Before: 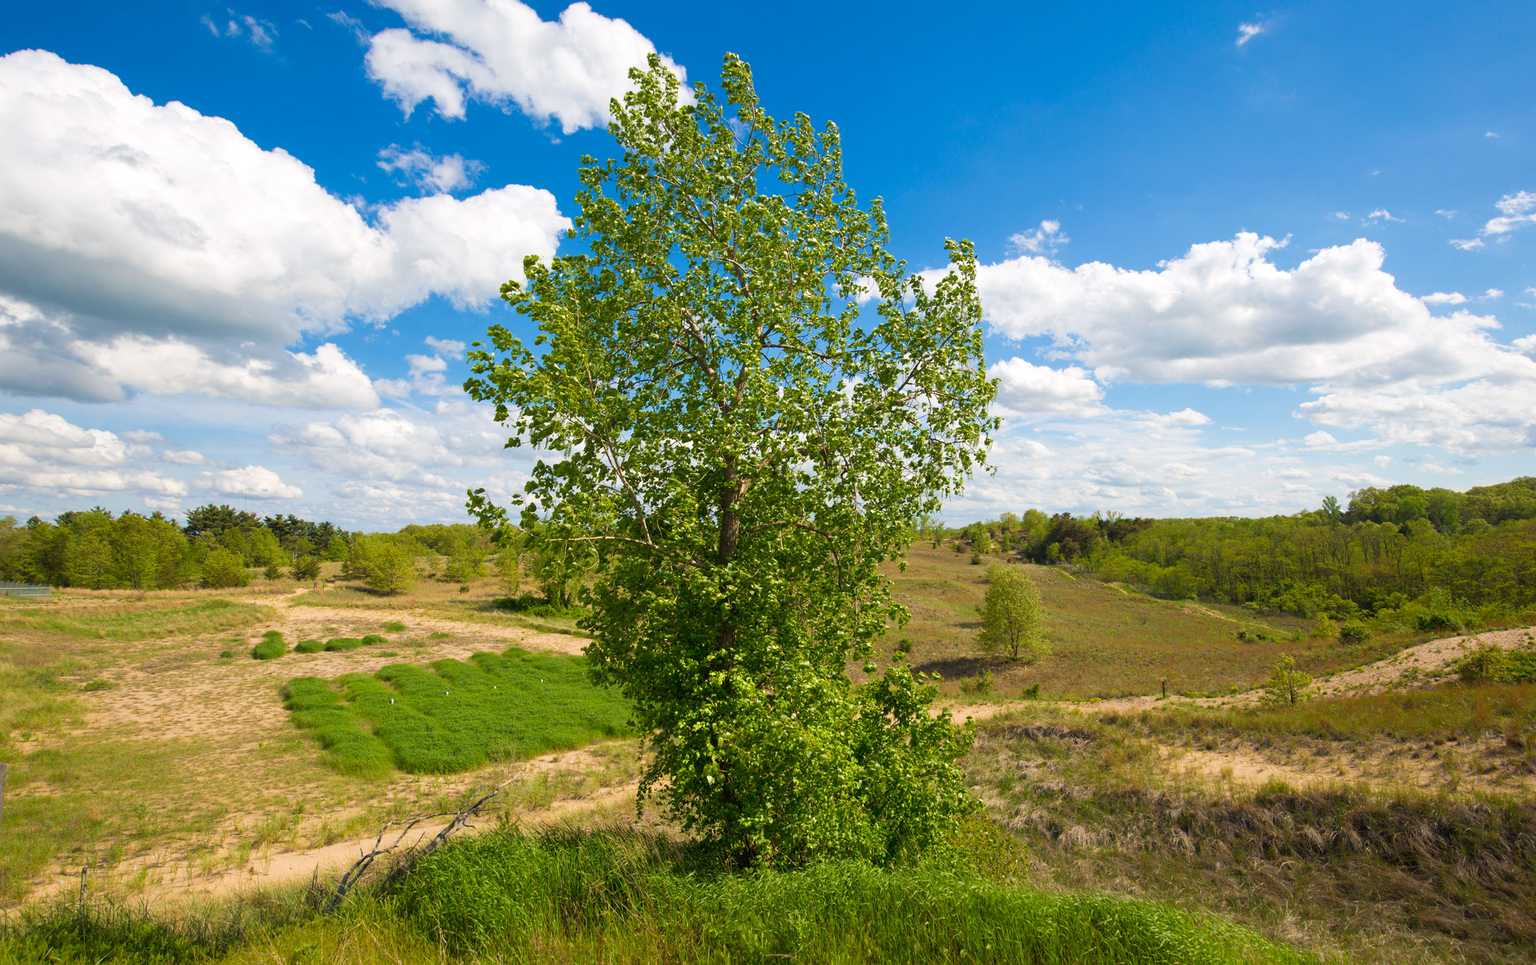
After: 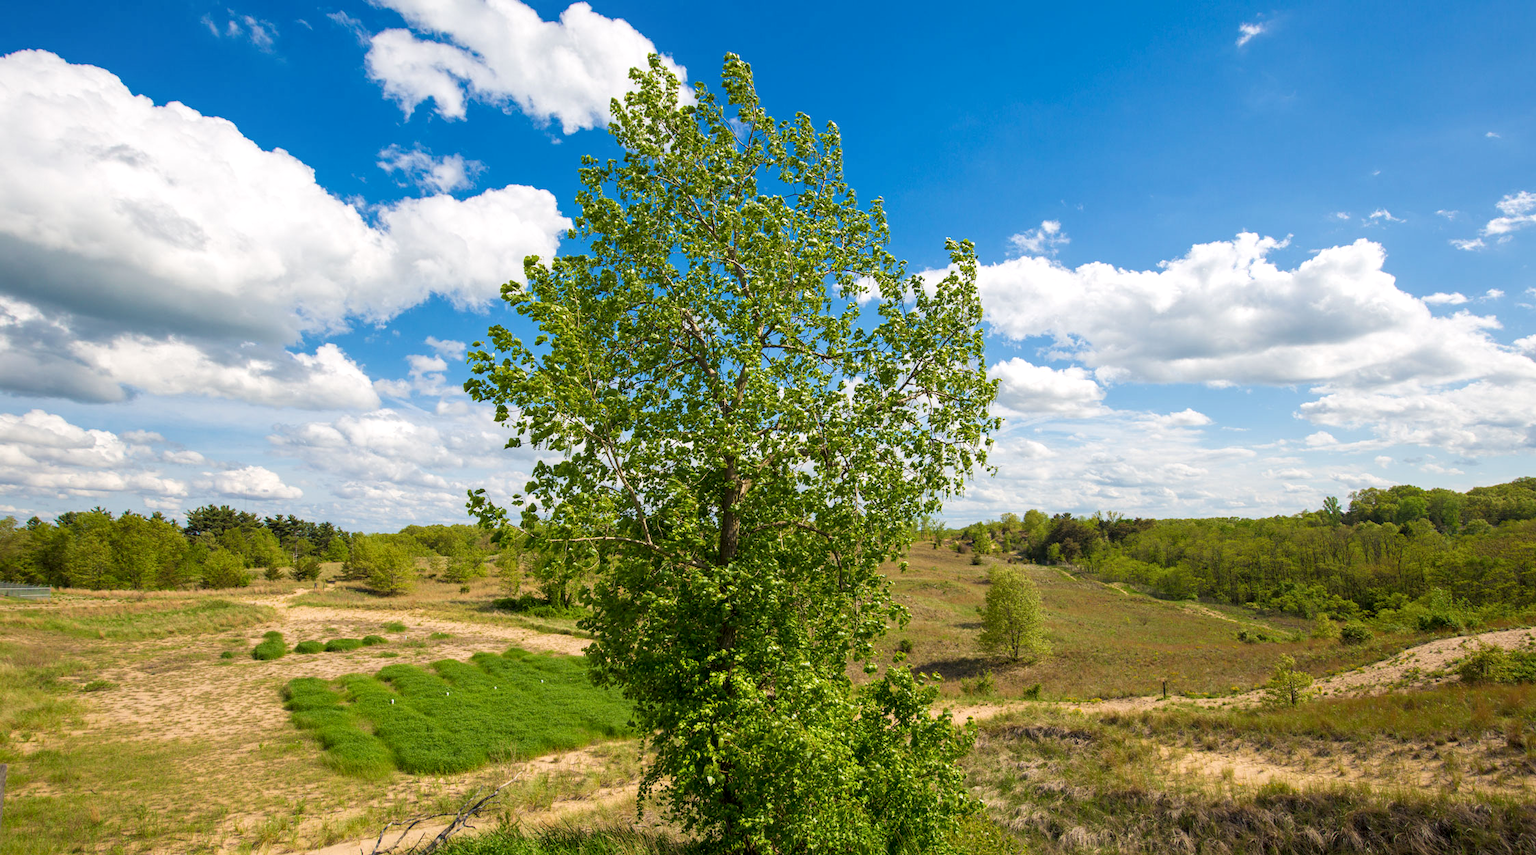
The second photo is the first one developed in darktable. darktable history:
exposure: exposure -0.04 EV, compensate highlight preservation false
local contrast: on, module defaults
crop and rotate: top 0%, bottom 11.394%
